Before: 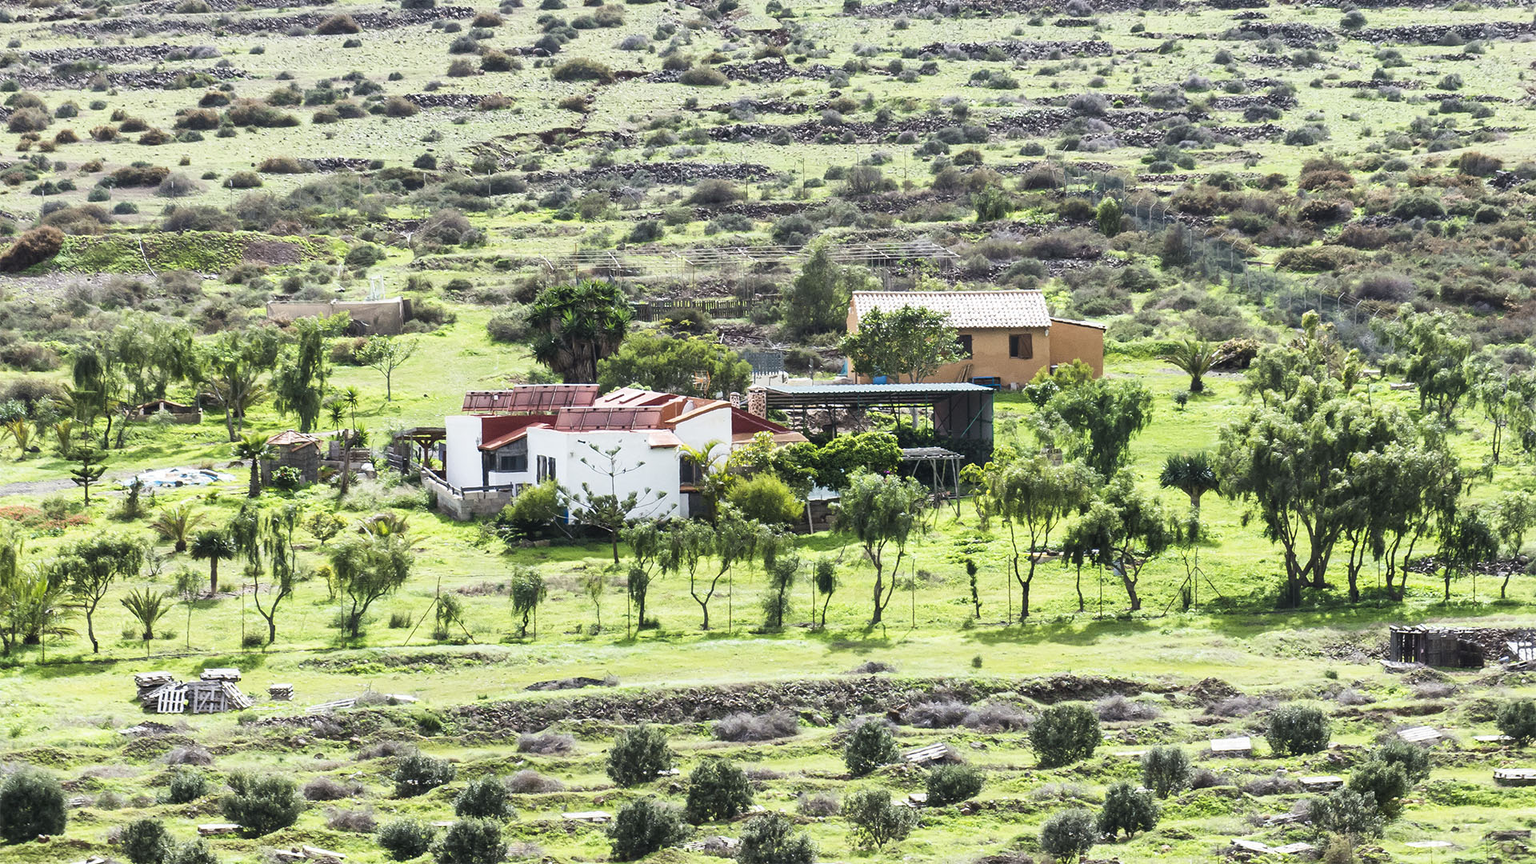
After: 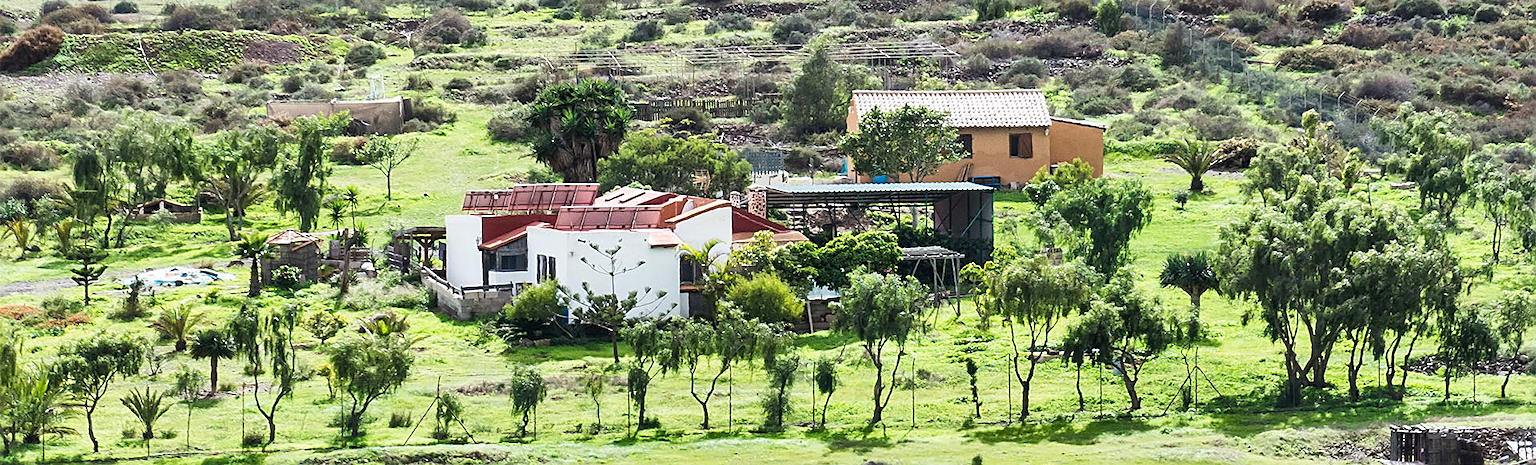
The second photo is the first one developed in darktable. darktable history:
crop and rotate: top 23.242%, bottom 22.784%
shadows and highlights: soften with gaussian
sharpen: amount 0.5
